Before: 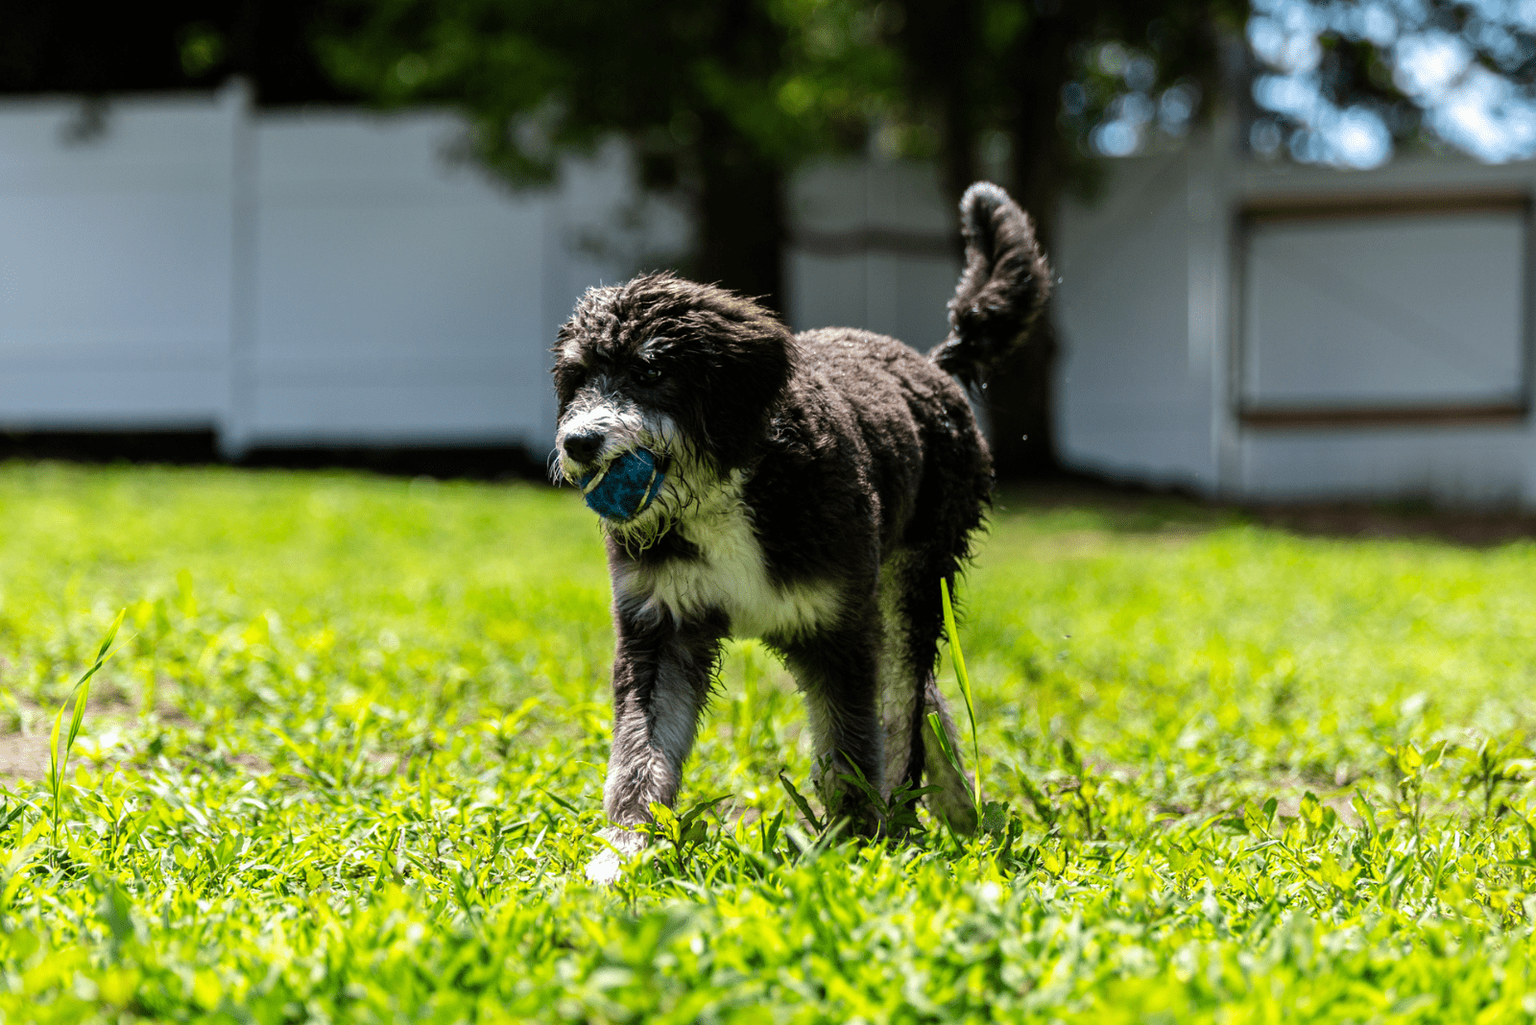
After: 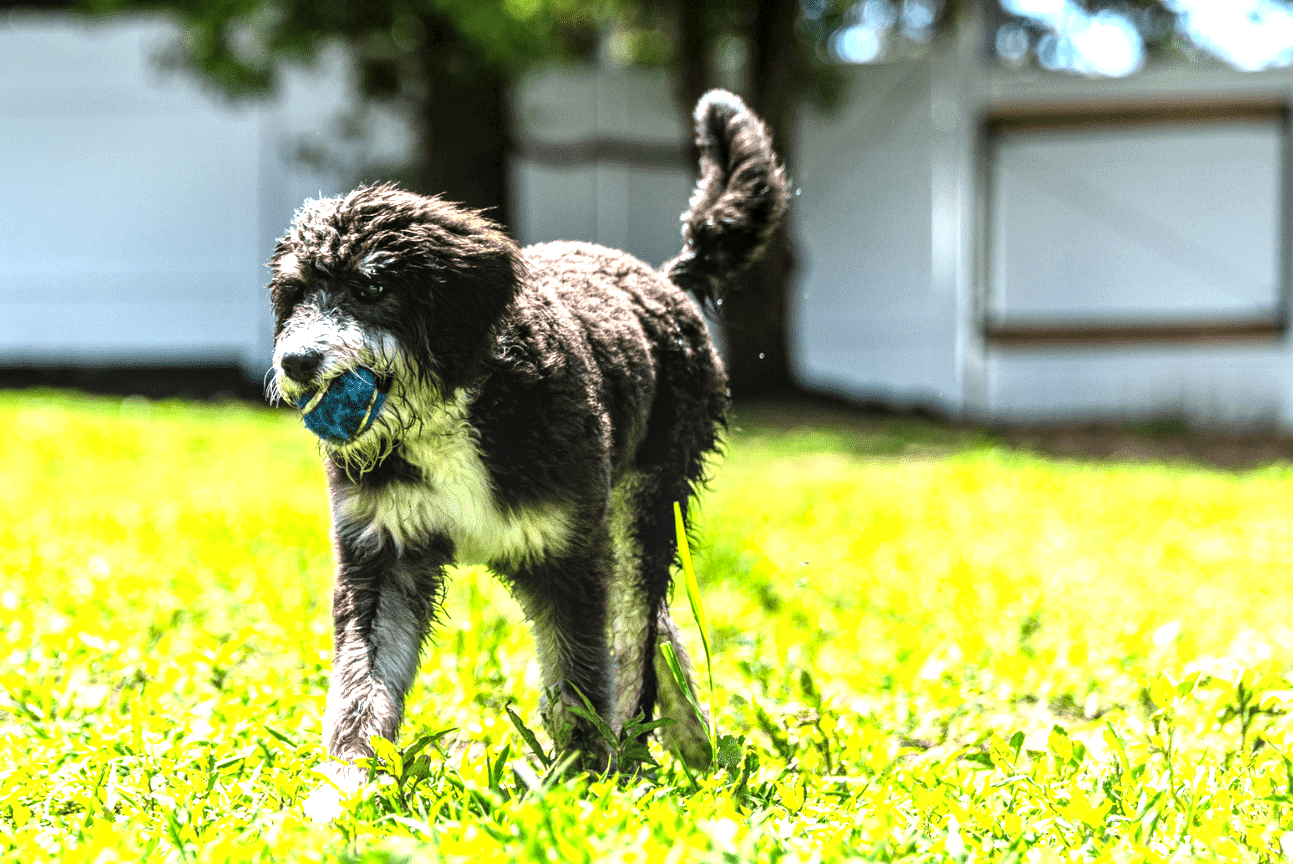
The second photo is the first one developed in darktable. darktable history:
crop: left 19.137%, top 9.408%, right 0%, bottom 9.655%
local contrast: detail 130%
exposure: black level correction 0, exposure 1.389 EV, compensate highlight preservation false
